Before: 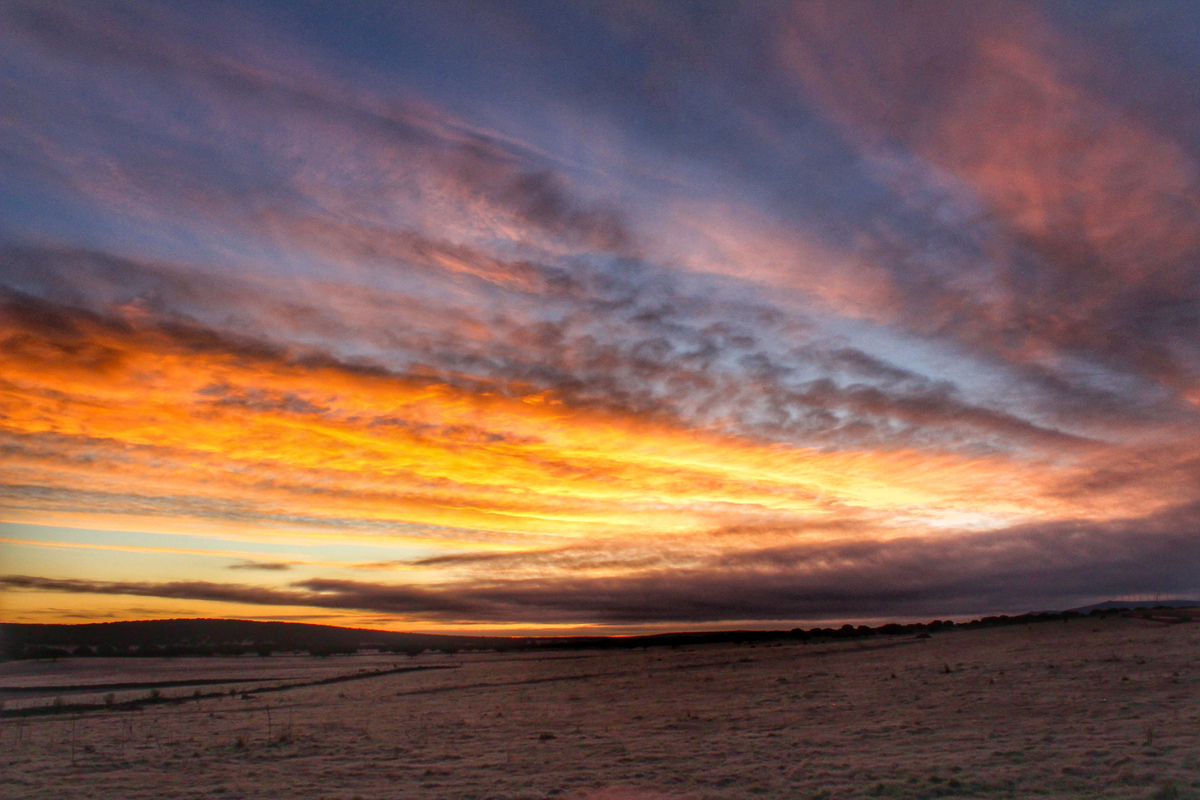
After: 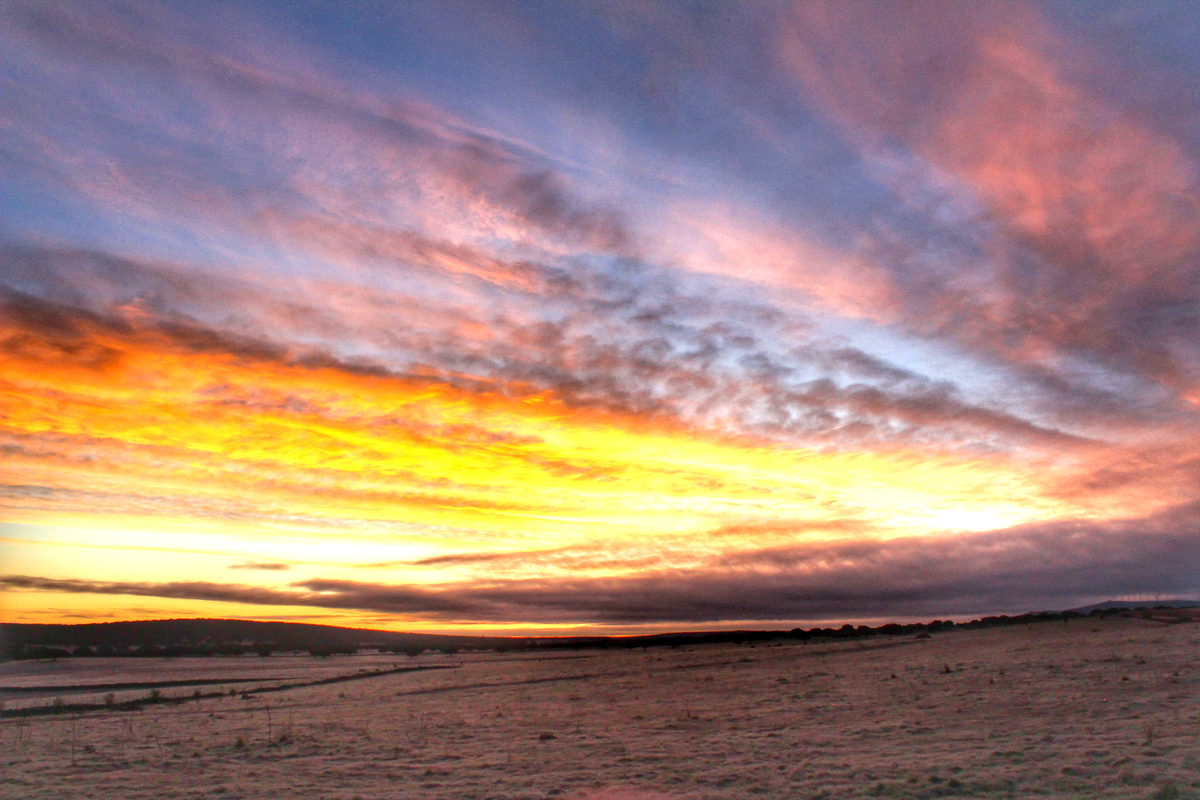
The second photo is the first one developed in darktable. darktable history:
exposure: exposure 1 EV, compensate highlight preservation false
